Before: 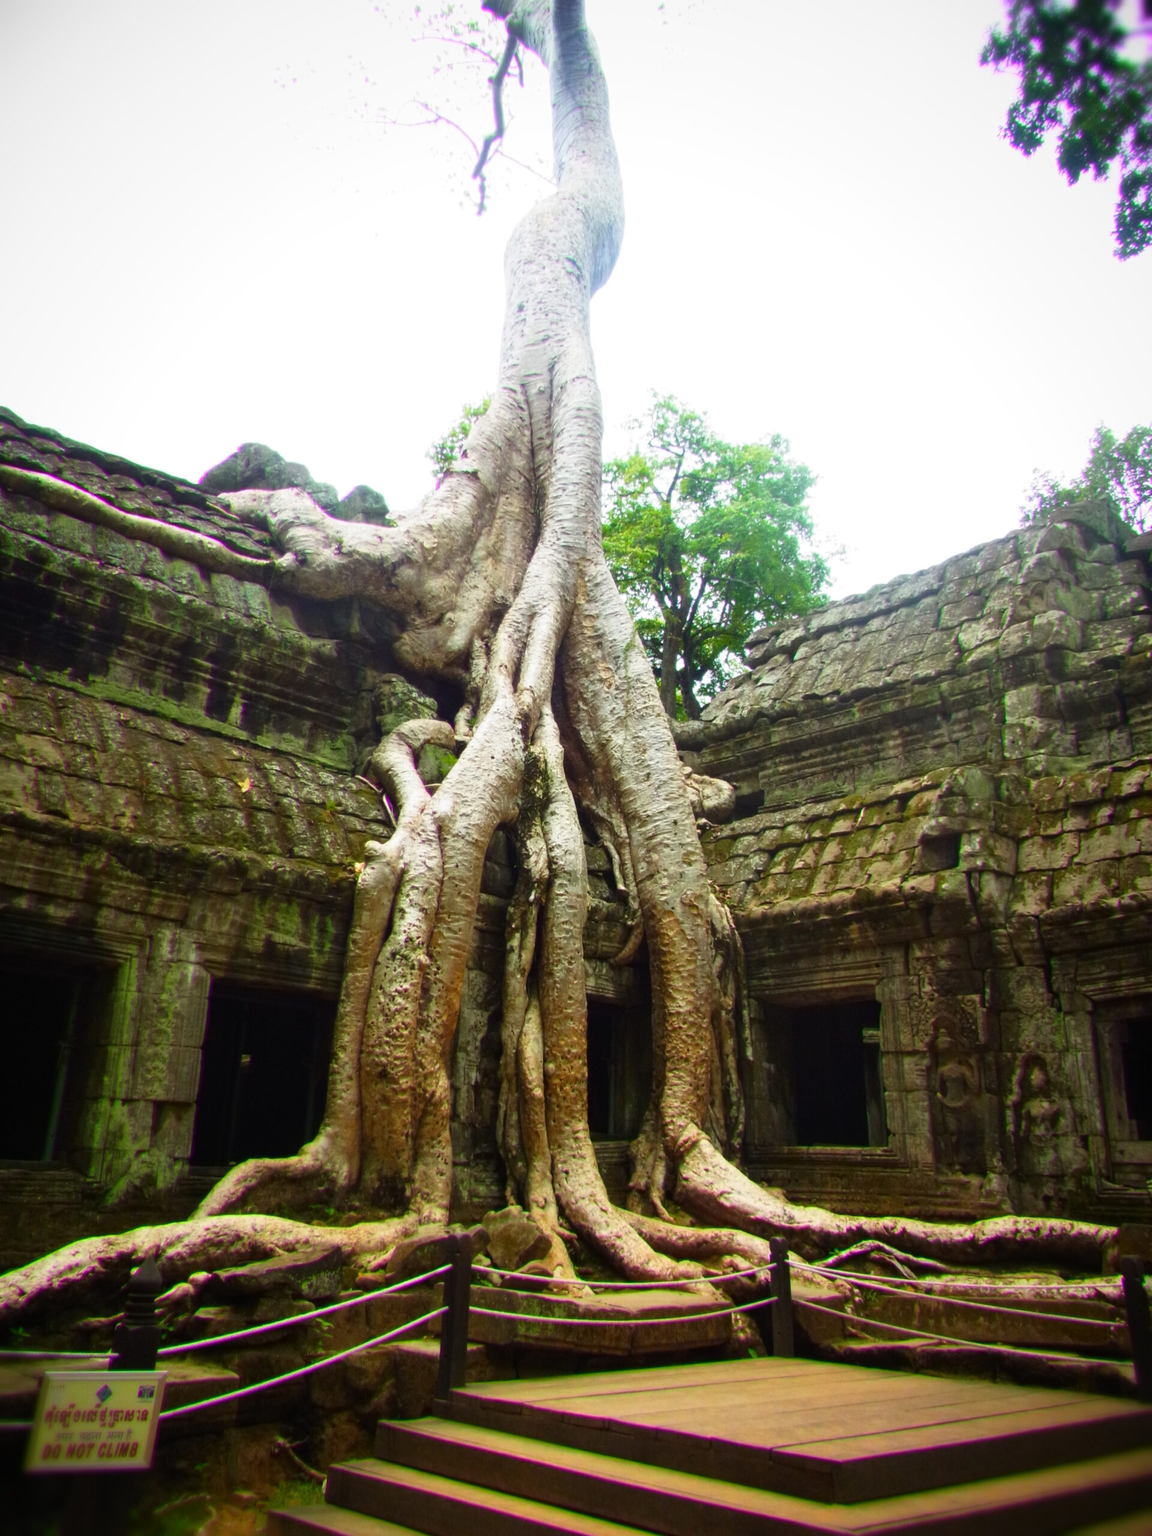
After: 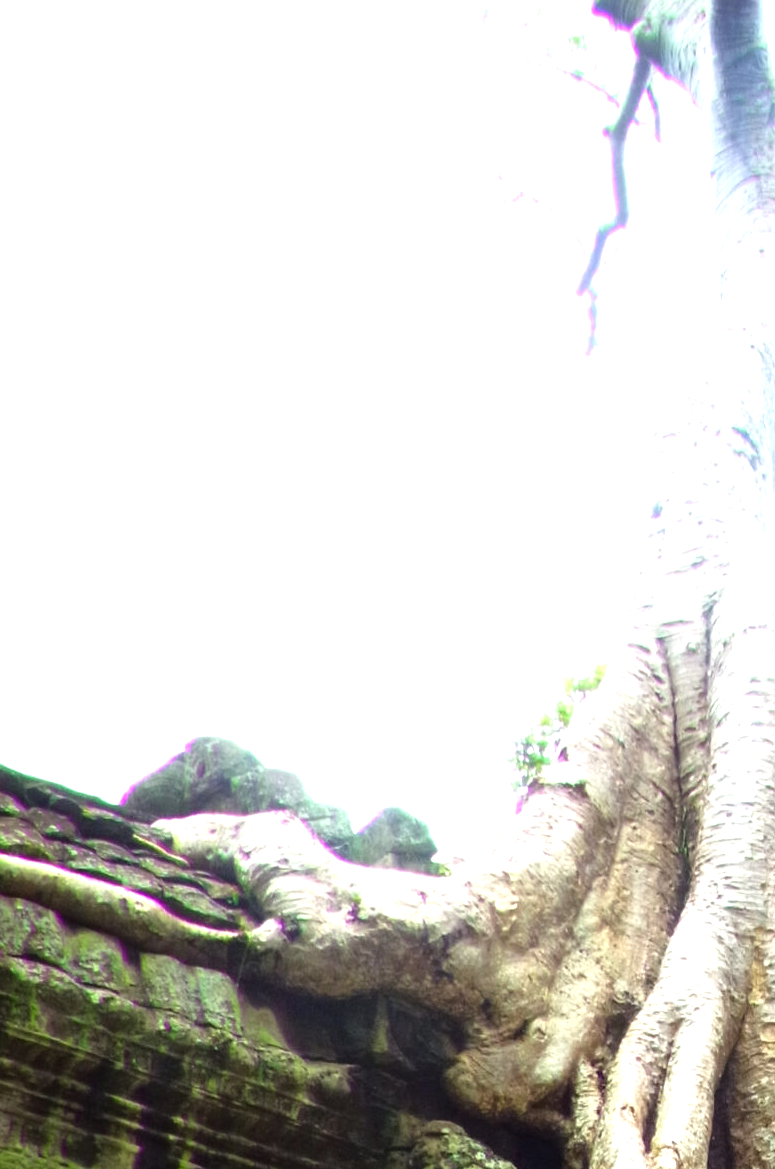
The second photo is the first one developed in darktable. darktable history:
tone equalizer: -8 EV -0.764 EV, -7 EV -0.733 EV, -6 EV -0.596 EV, -5 EV -0.389 EV, -3 EV 0.397 EV, -2 EV 0.6 EV, -1 EV 0.682 EV, +0 EV 0.775 EV
crop and rotate: left 11.042%, top 0.115%, right 48.558%, bottom 54.215%
